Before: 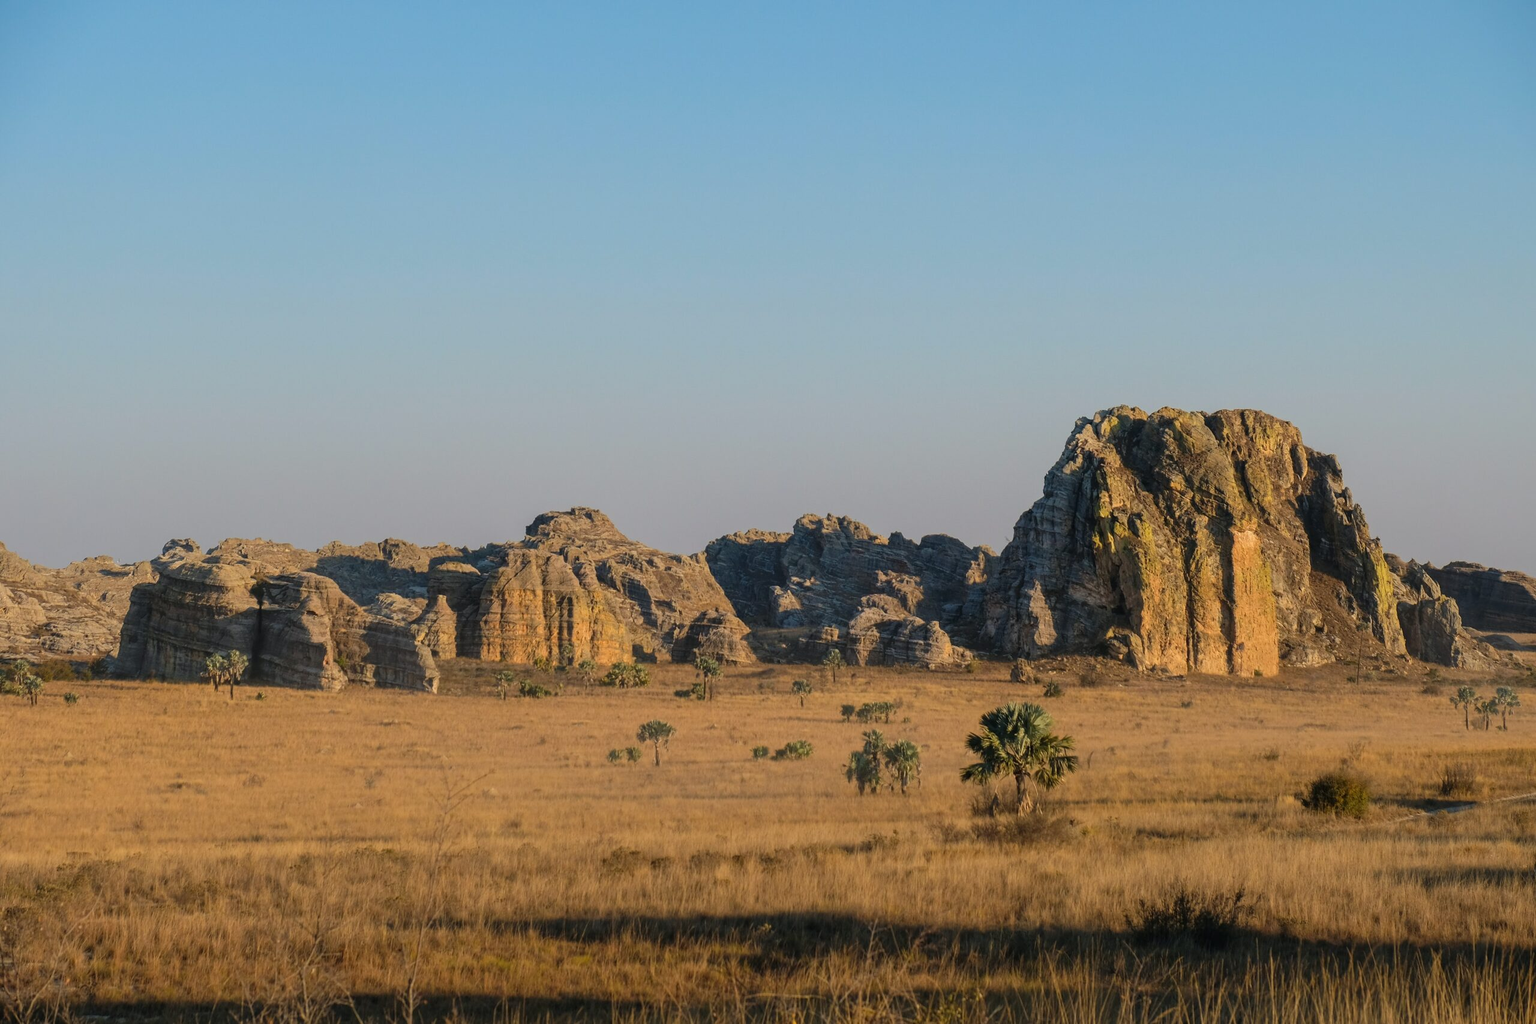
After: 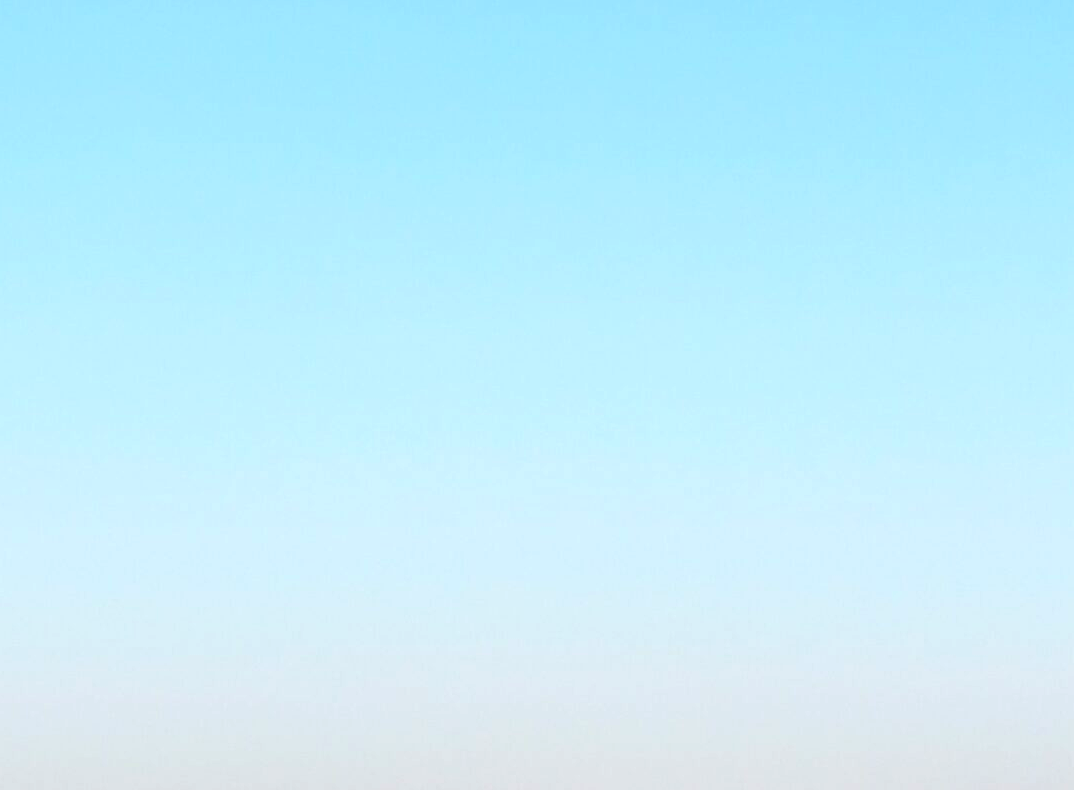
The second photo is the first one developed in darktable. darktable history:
exposure: black level correction -0.005, exposure 1 EV, compensate highlight preservation false
crop and rotate: left 10.817%, top 0.062%, right 47.194%, bottom 53.626%
